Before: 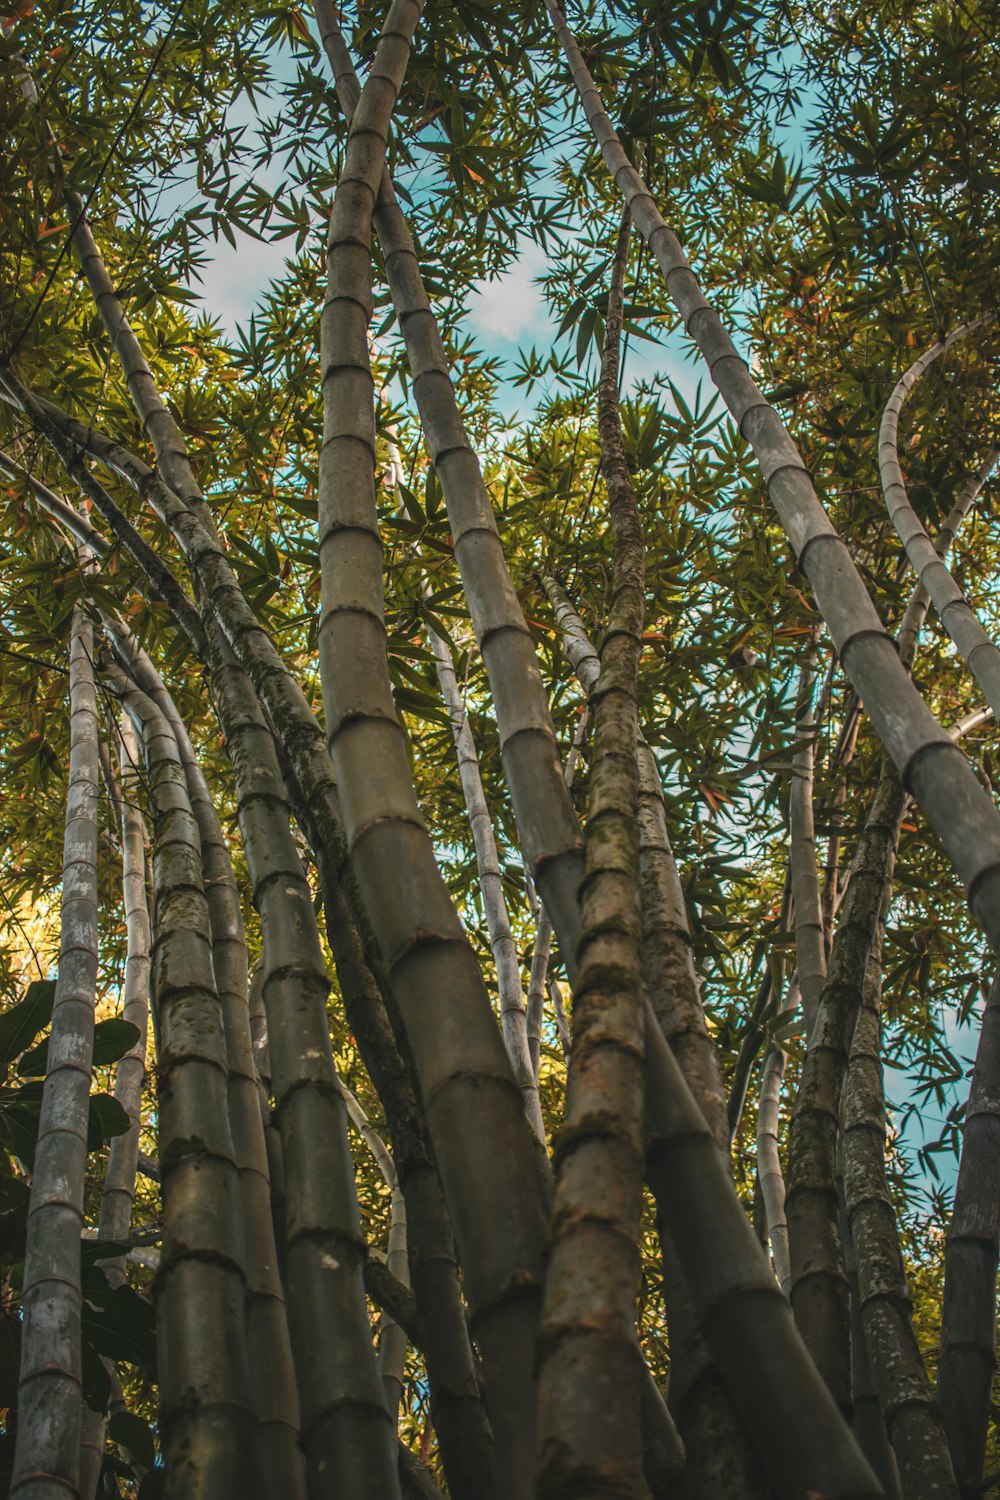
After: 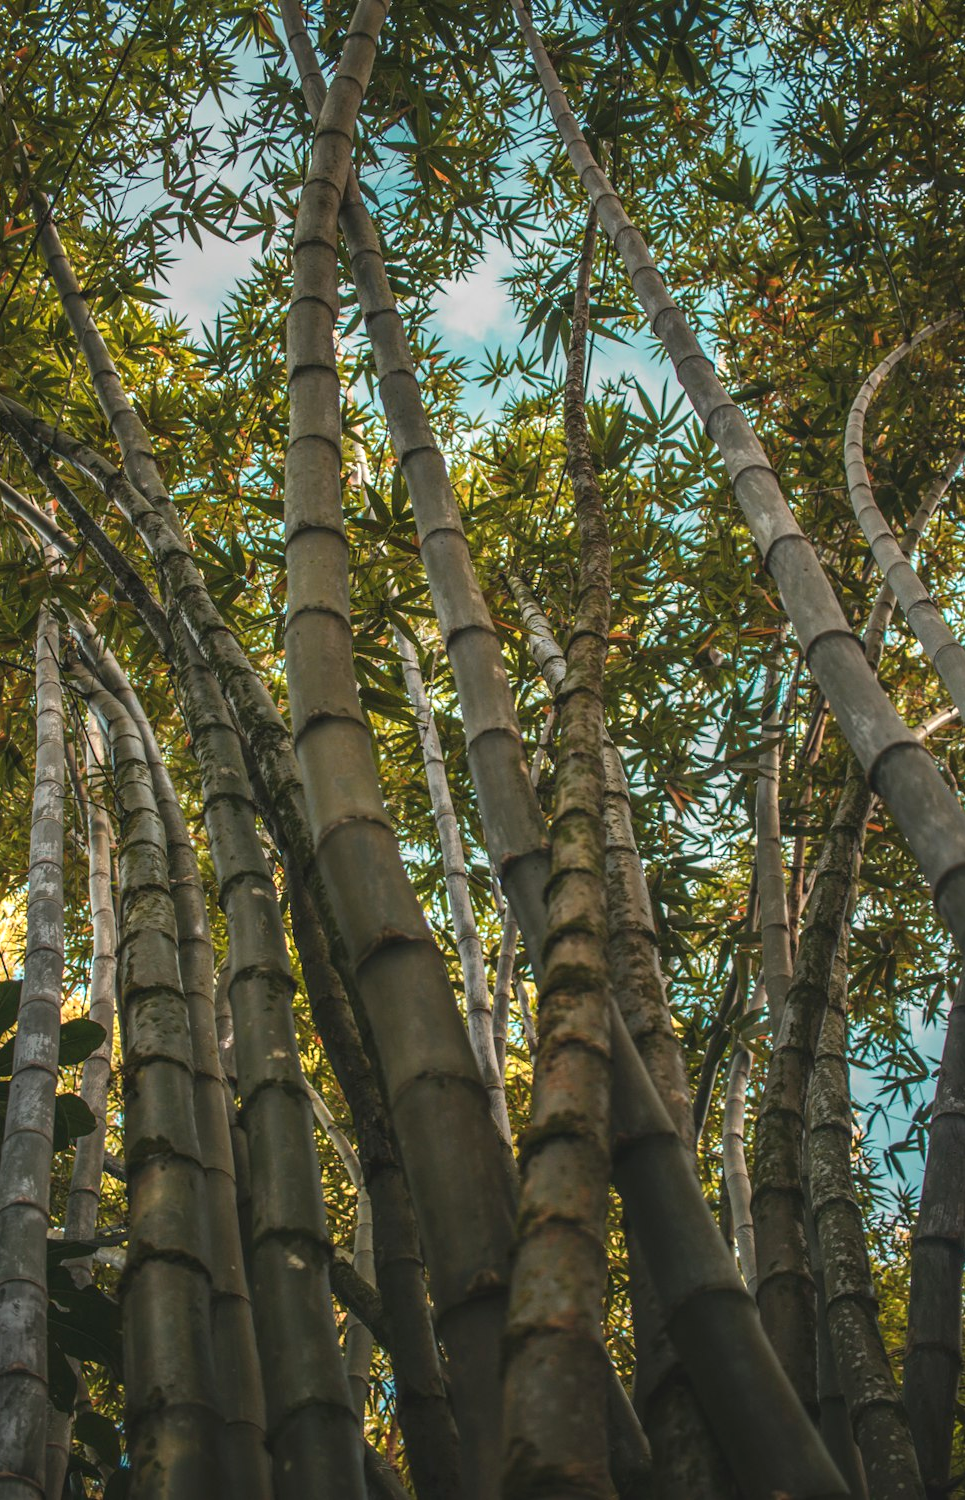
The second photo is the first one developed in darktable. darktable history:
crop and rotate: left 3.432%
exposure: exposure 0.201 EV, compensate highlight preservation false
